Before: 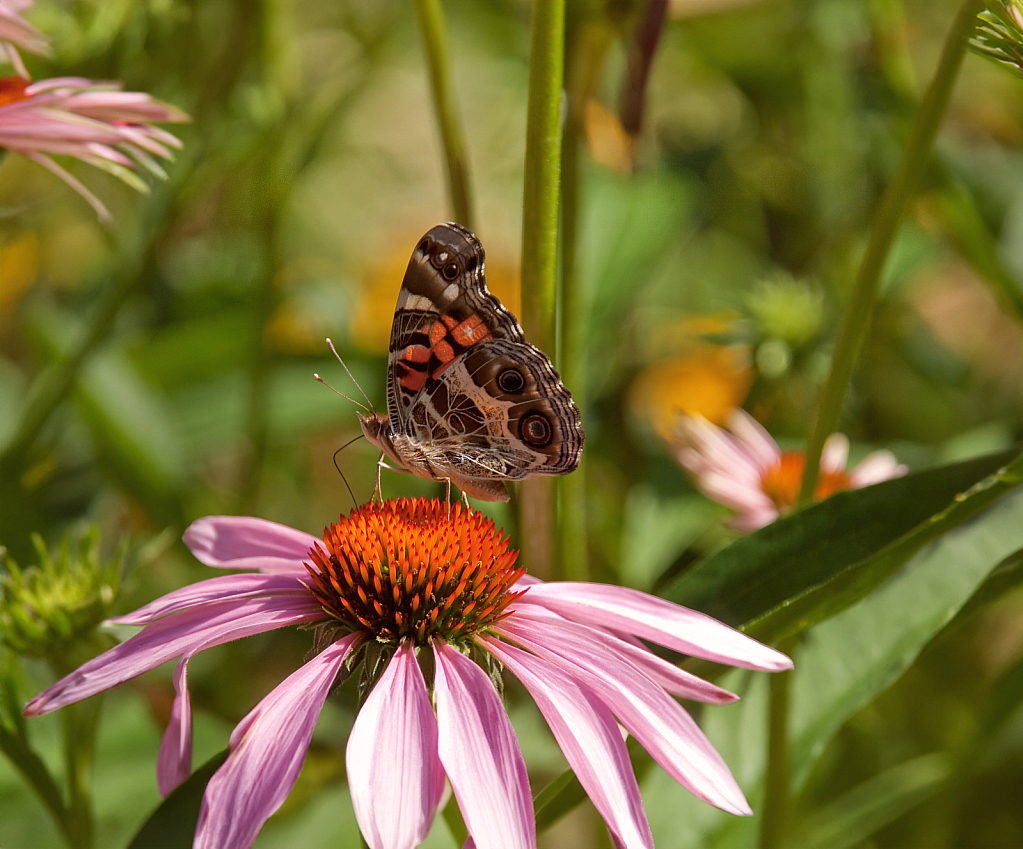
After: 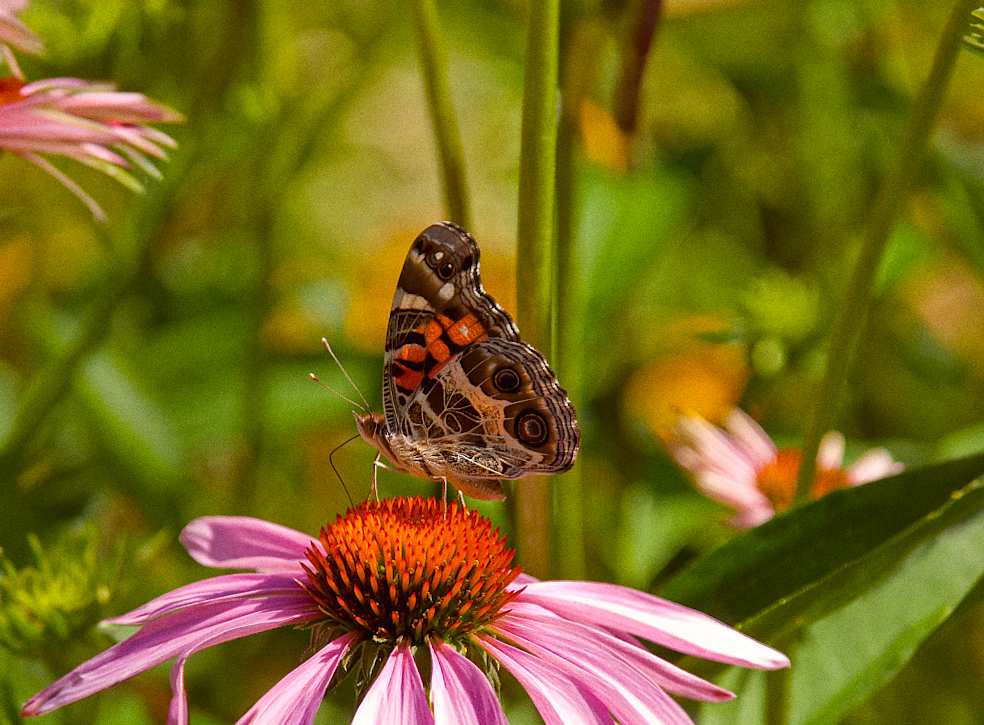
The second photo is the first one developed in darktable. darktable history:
crop and rotate: angle 0.2°, left 0.275%, right 3.127%, bottom 14.18%
grain: coarseness 0.09 ISO
shadows and highlights: shadows 49, highlights -41, soften with gaussian
tone equalizer: on, module defaults
color balance rgb: perceptual saturation grading › global saturation 25%, global vibrance 20%
